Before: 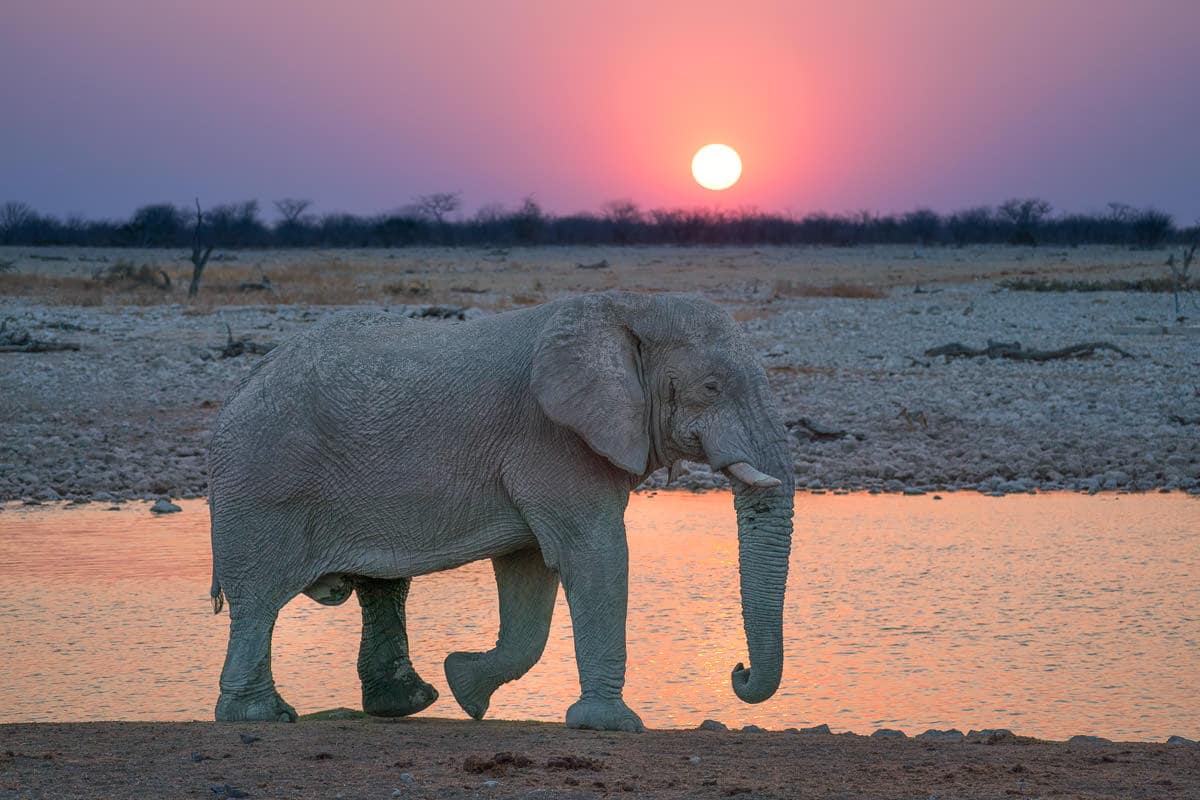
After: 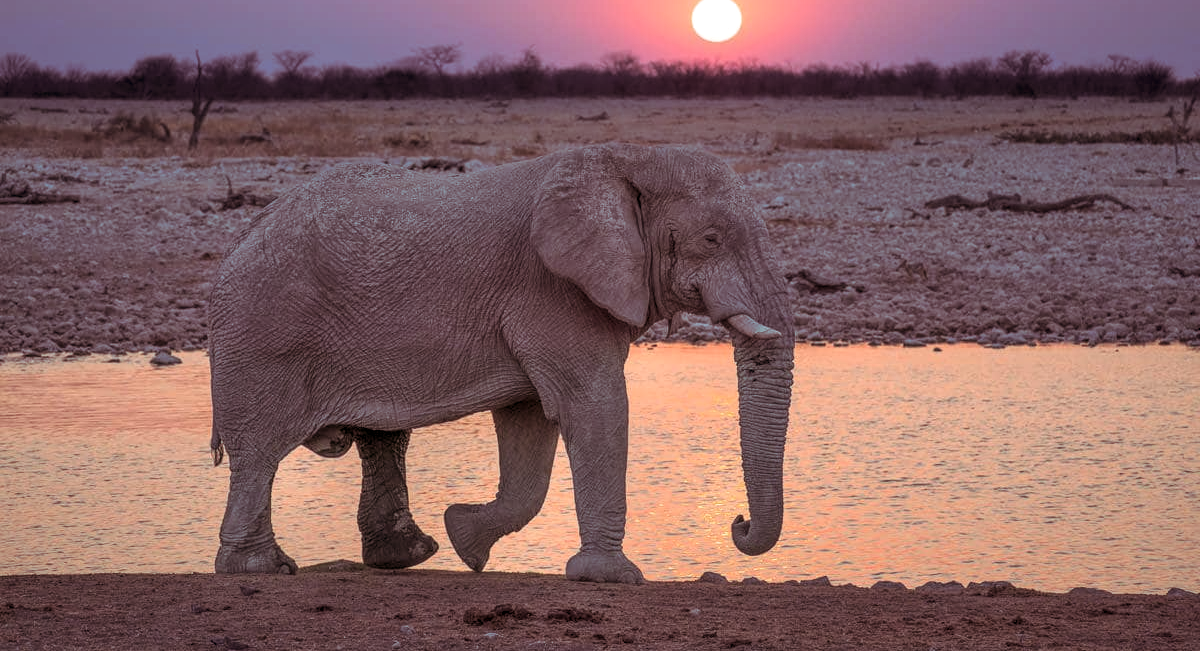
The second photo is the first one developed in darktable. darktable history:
split-toning: highlights › hue 298.8°, highlights › saturation 0.73, compress 41.76%
local contrast: on, module defaults
crop and rotate: top 18.507%
